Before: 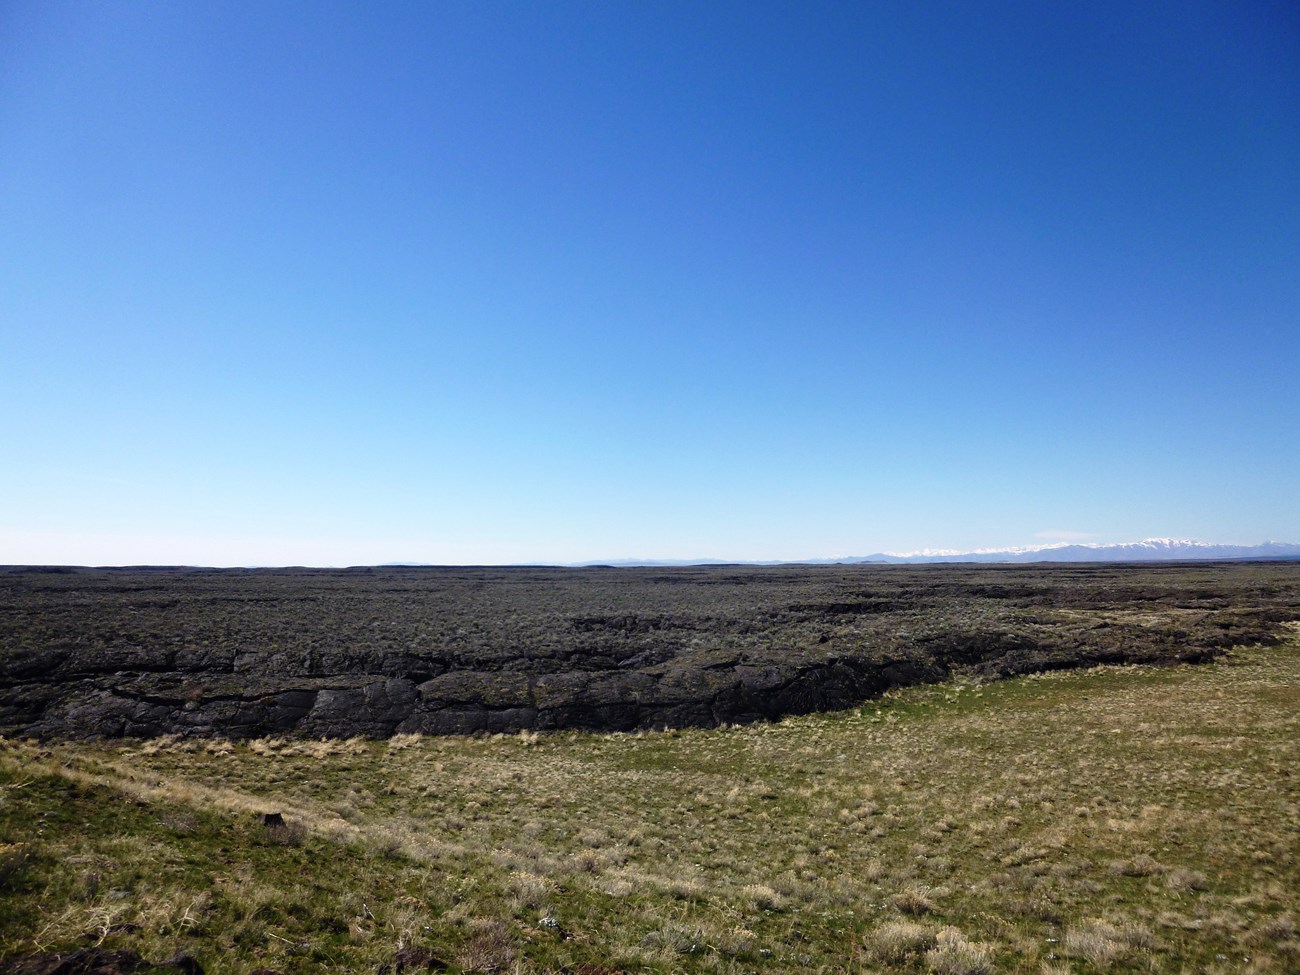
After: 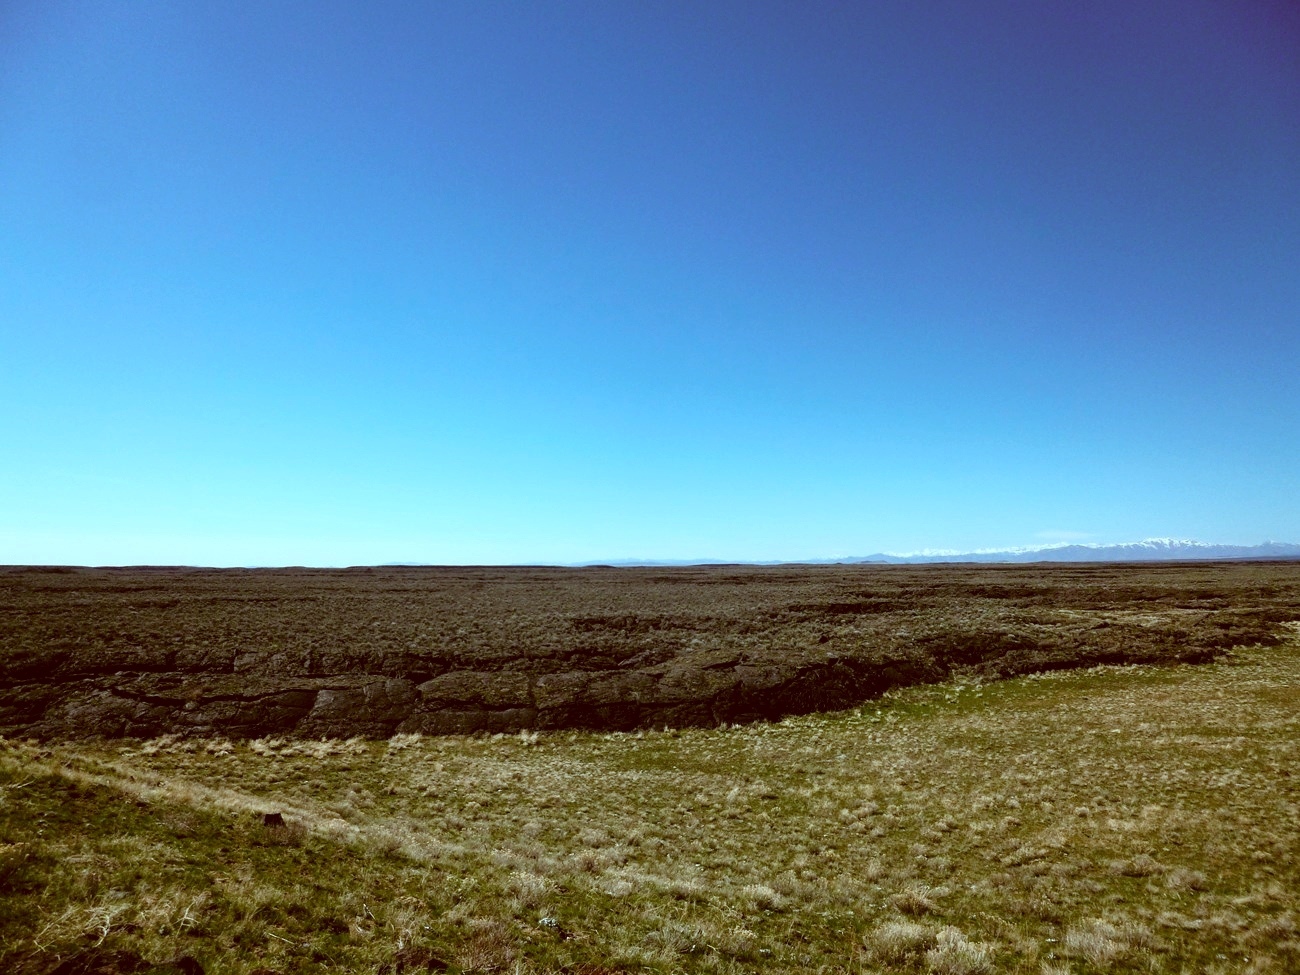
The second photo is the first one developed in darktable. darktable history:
local contrast: highlights 100%, shadows 100%, detail 120%, midtone range 0.2
color correction: highlights a* -14.62, highlights b* -16.22, shadows a* 10.12, shadows b* 29.4
